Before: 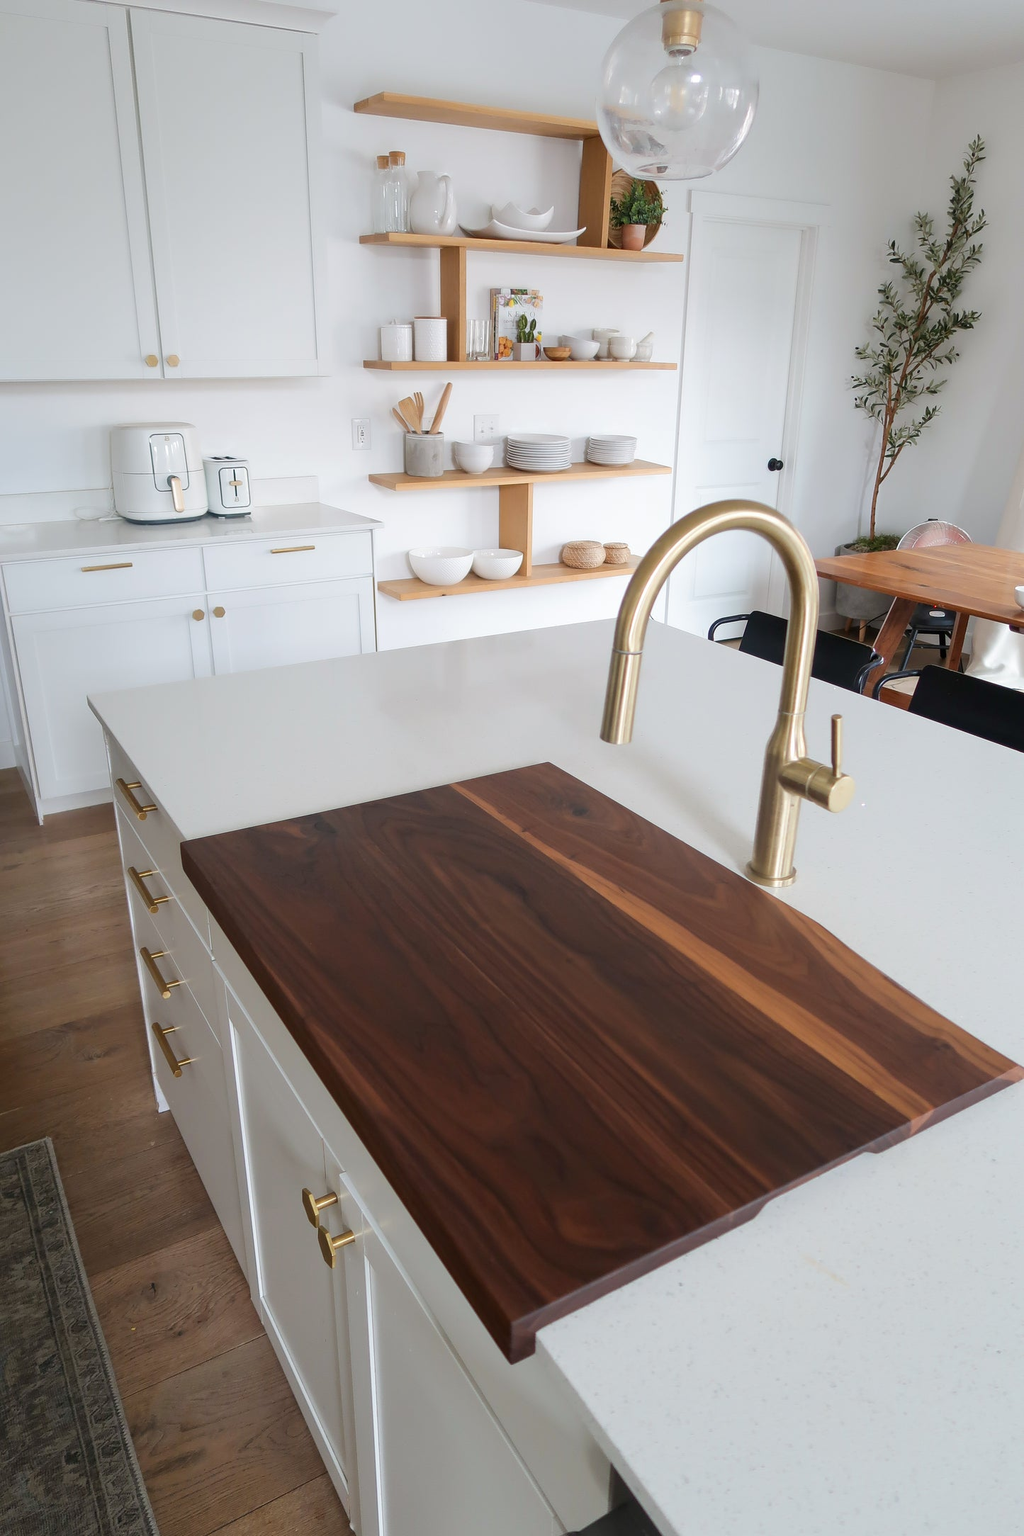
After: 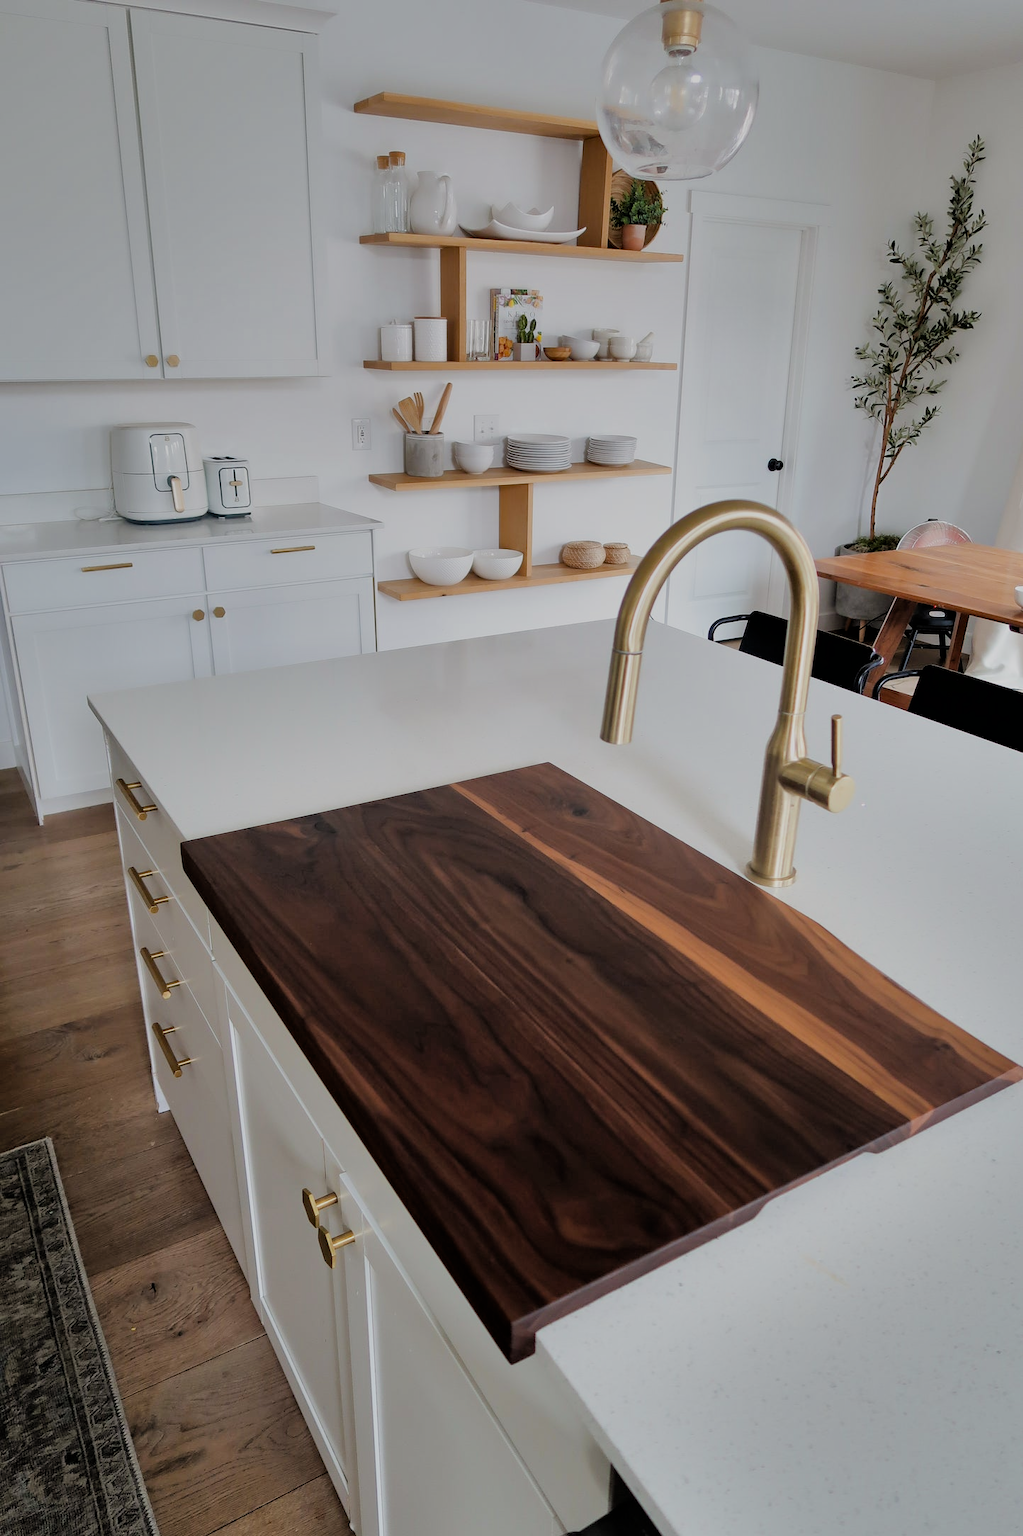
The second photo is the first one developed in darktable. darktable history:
shadows and highlights: radius 118.69, shadows 42.21, highlights -61.56, soften with gaussian
filmic rgb: black relative exposure -4.38 EV, white relative exposure 4.56 EV, hardness 2.37, contrast 1.05
haze removal: strength 0.1, compatibility mode true, adaptive false
exposure: compensate highlight preservation false
